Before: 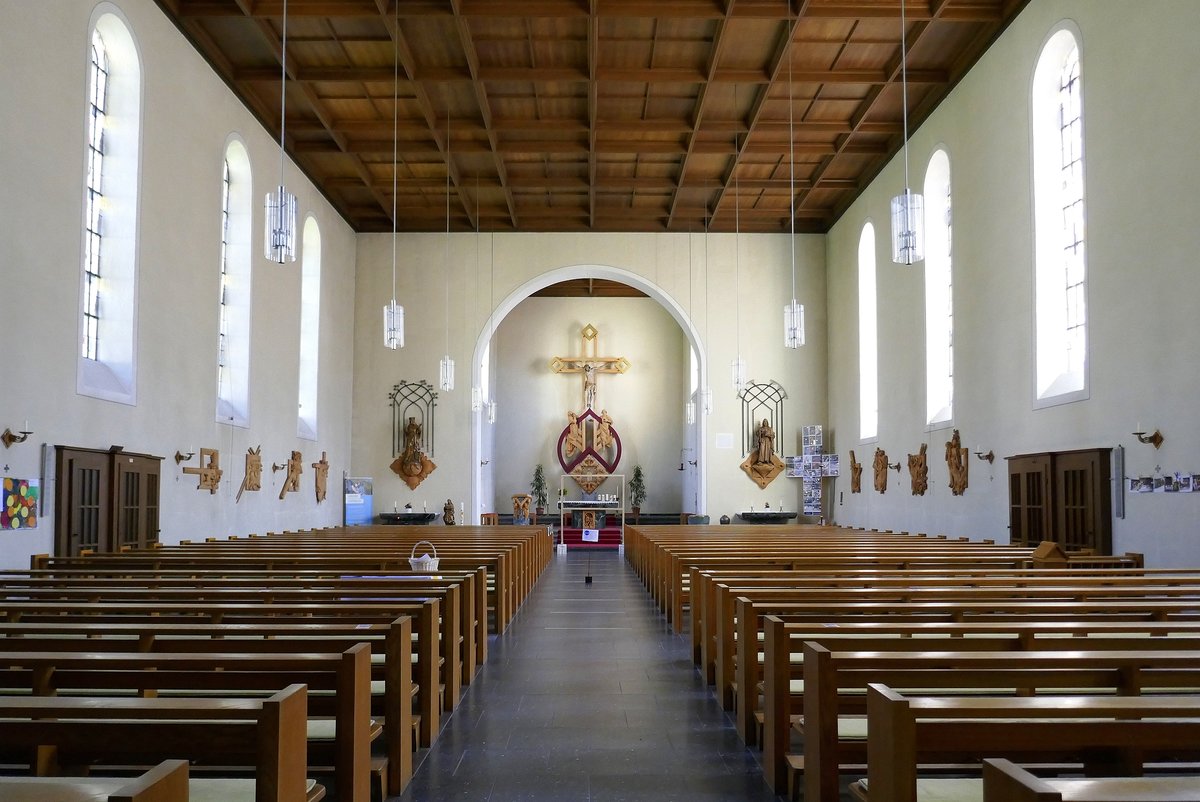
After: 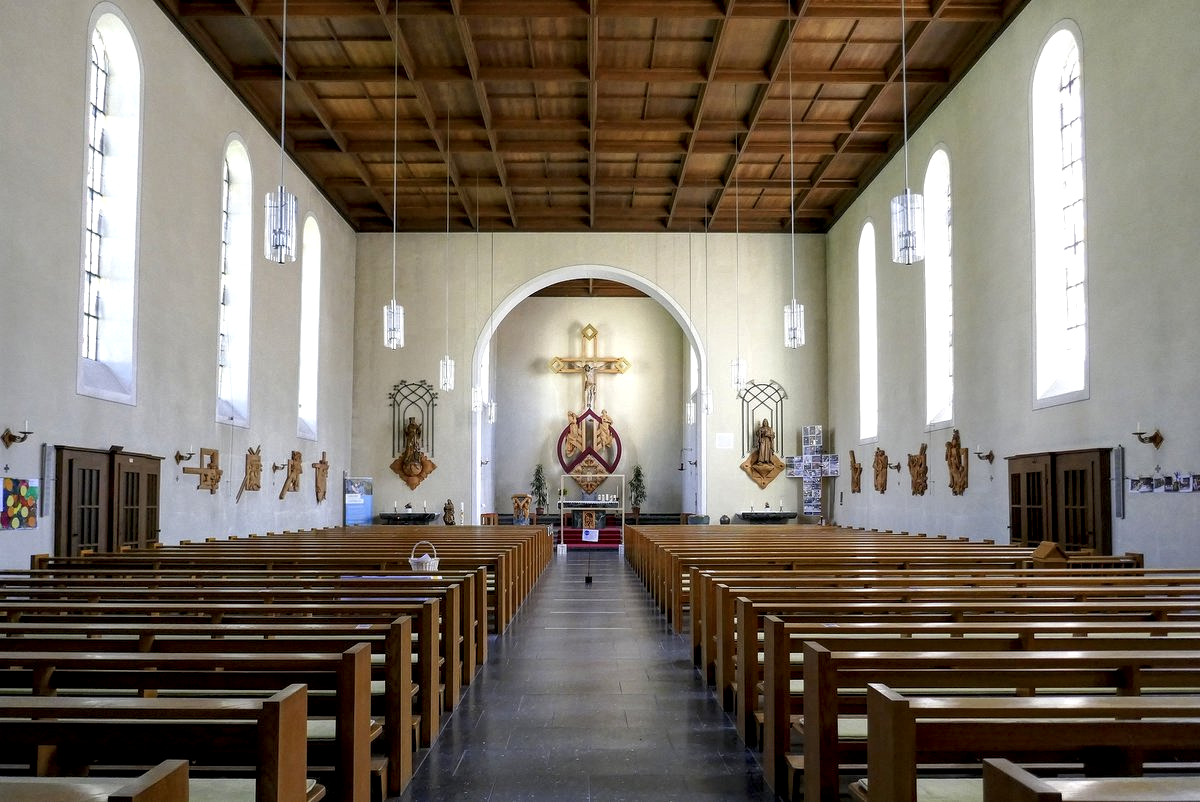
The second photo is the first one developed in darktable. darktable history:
local contrast: highlights 100%, shadows 98%, detail 199%, midtone range 0.2
